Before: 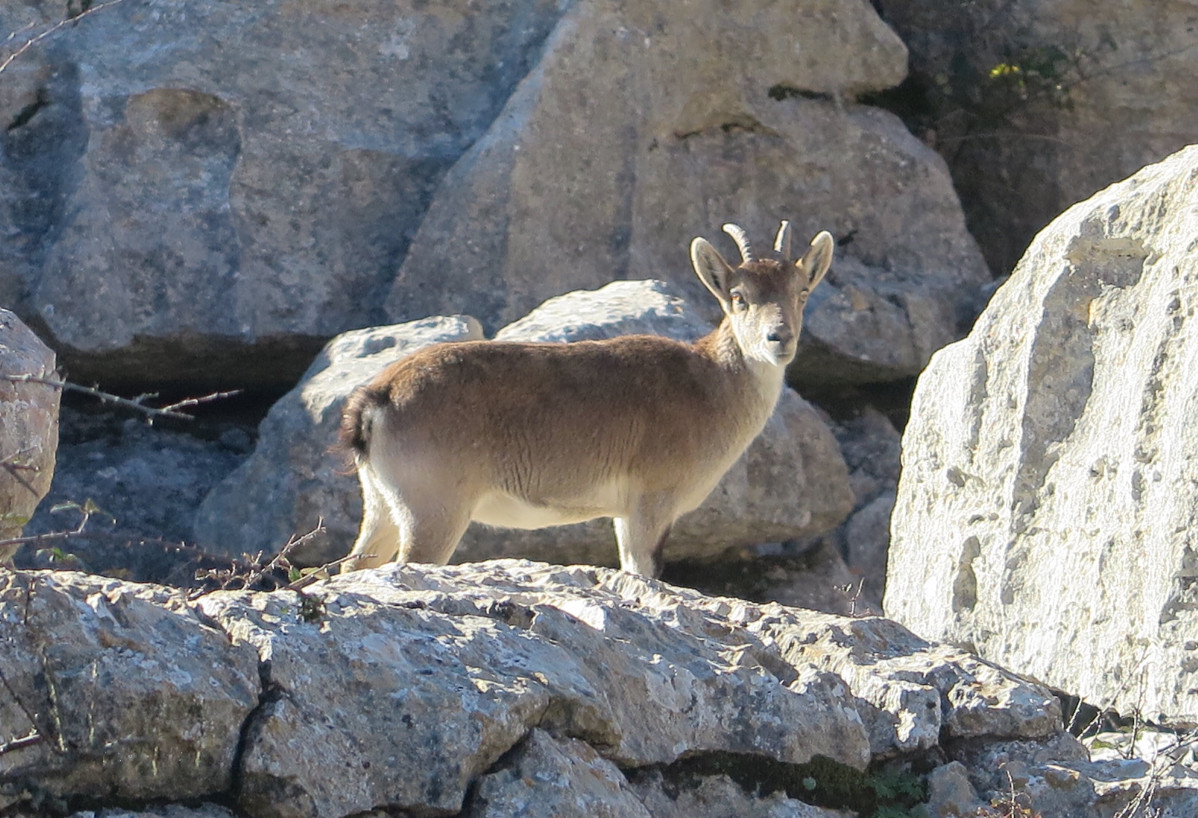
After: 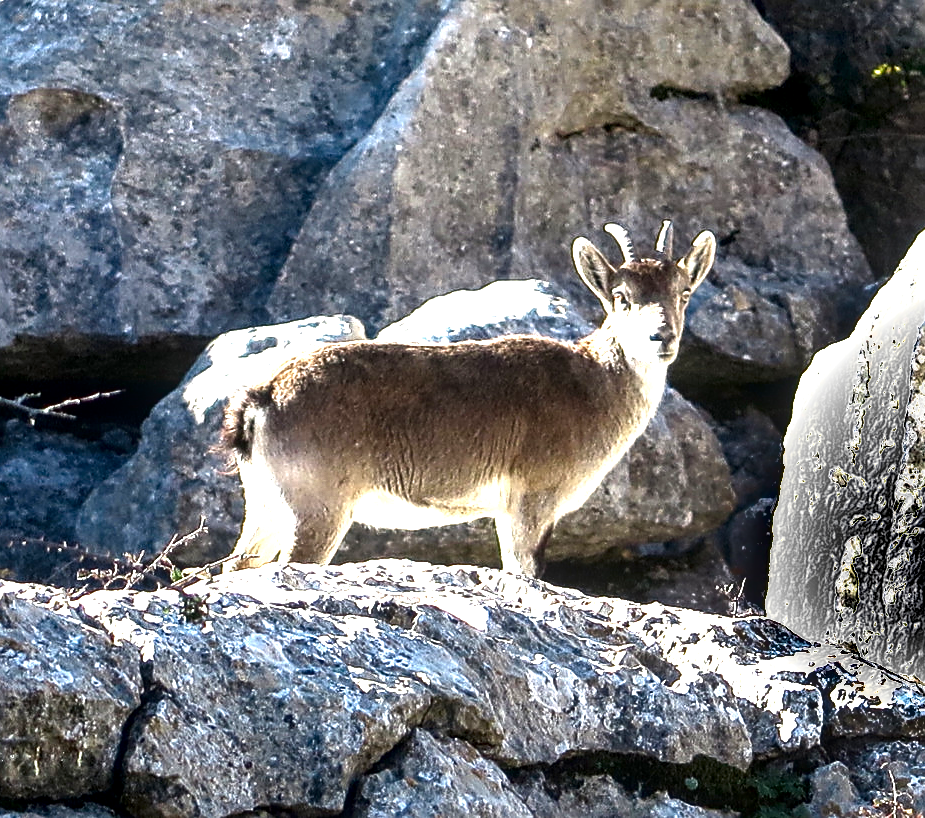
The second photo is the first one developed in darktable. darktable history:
crop: left 9.902%, right 12.819%
exposure: black level correction 0.001, exposure 0.499 EV, compensate highlight preservation false
local contrast: detail 130%
sharpen: on, module defaults
shadows and highlights: low approximation 0.01, soften with gaussian
tone equalizer: -8 EV -1.11 EV, -7 EV -1.03 EV, -6 EV -0.847 EV, -5 EV -0.54 EV, -3 EV 0.601 EV, -2 EV 0.843 EV, -1 EV 1 EV, +0 EV 1.08 EV
contrast brightness saturation: brightness -0.528
